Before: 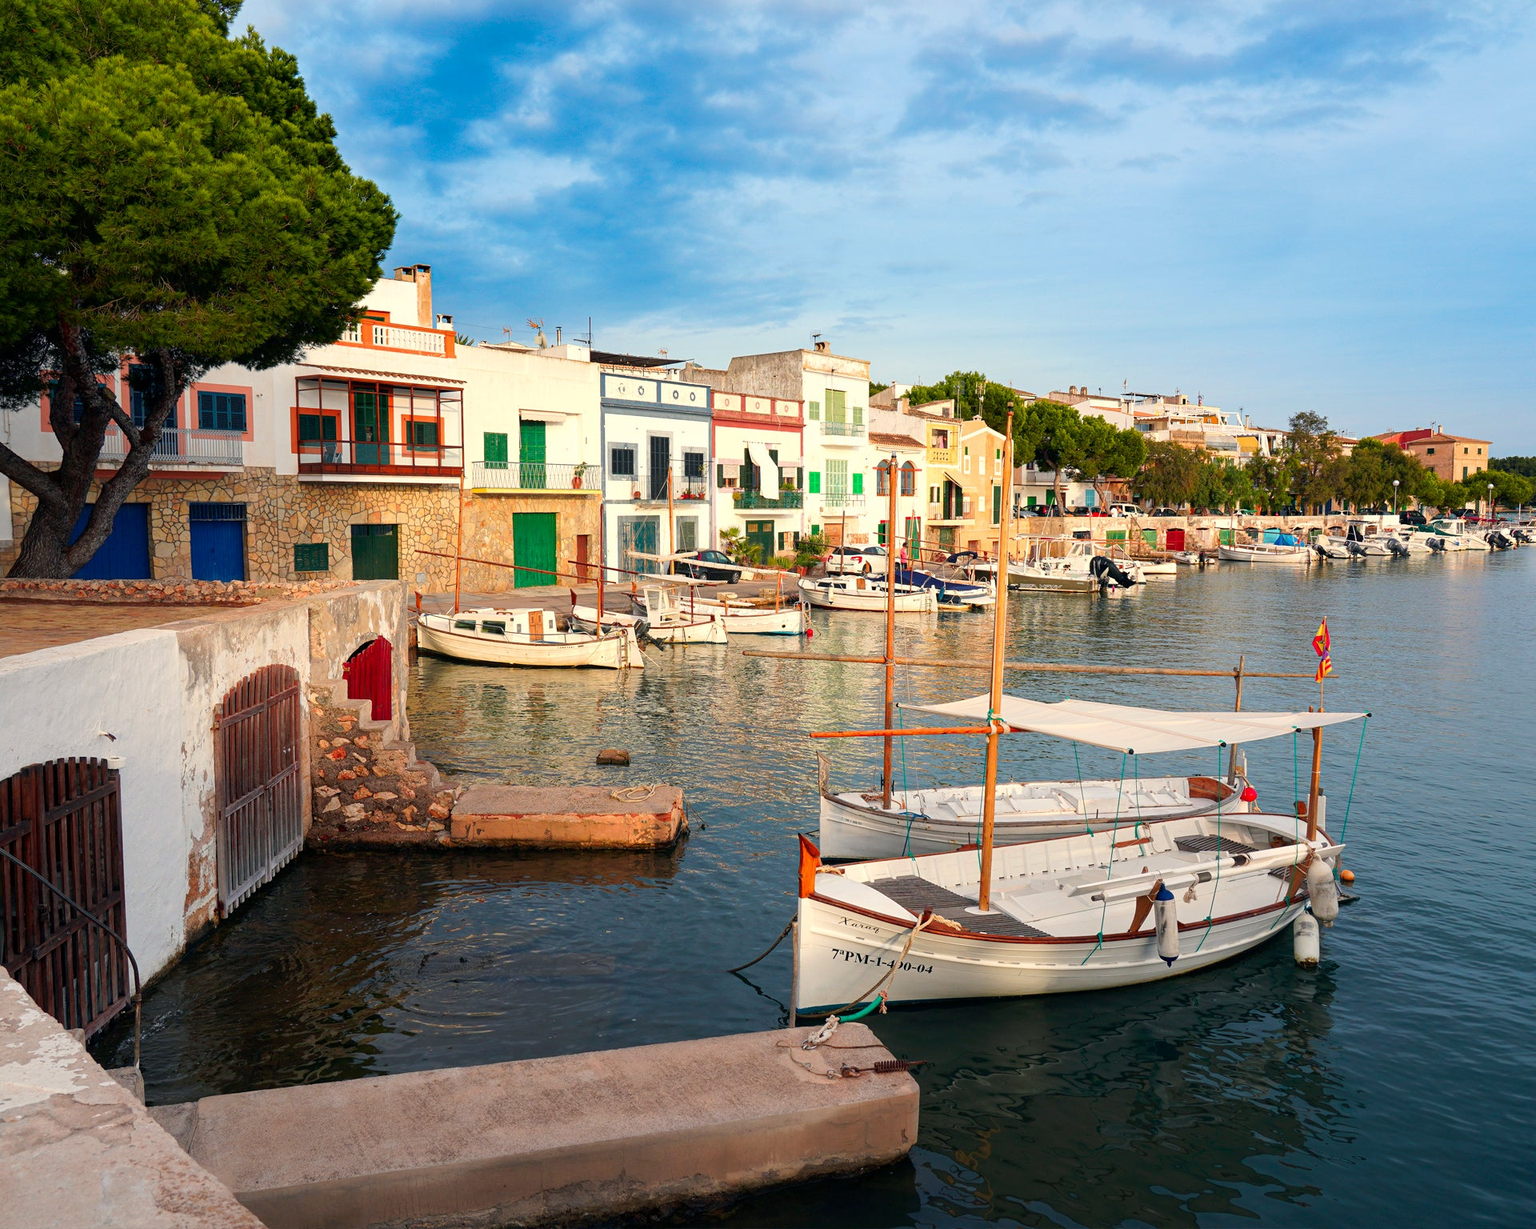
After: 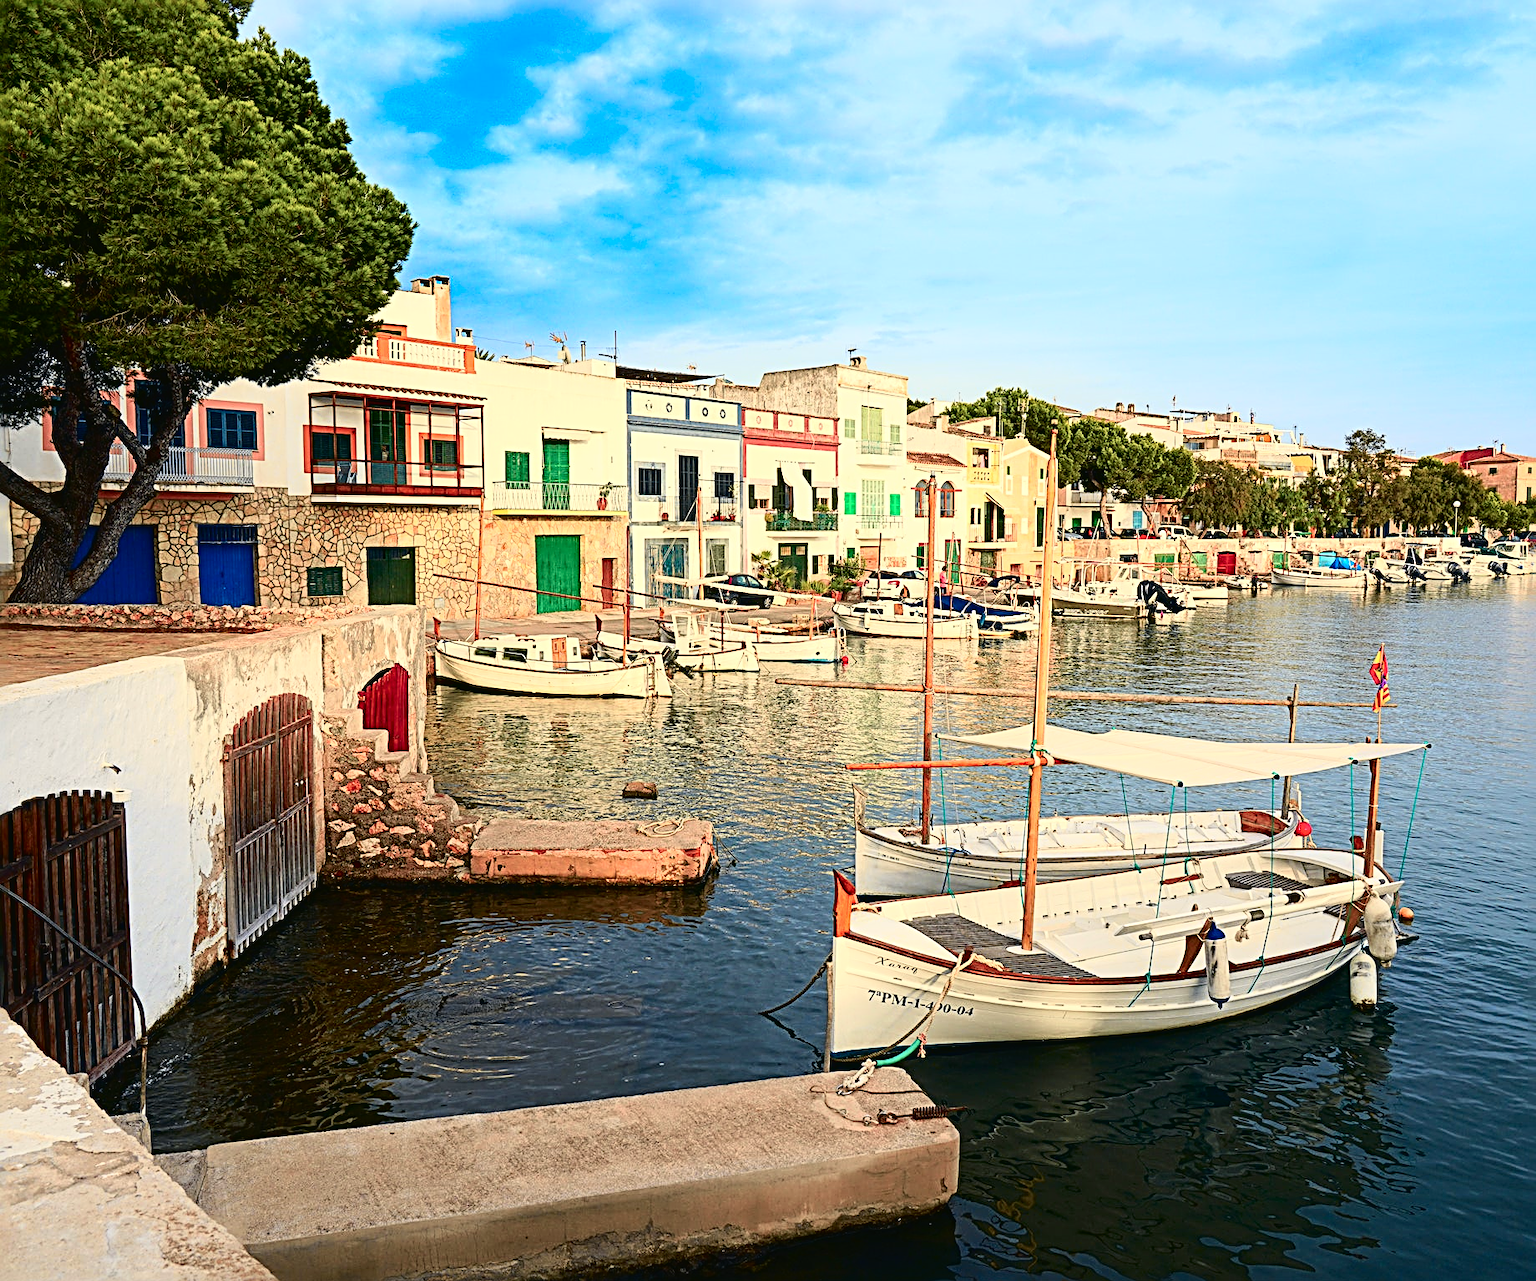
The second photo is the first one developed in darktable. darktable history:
tone curve: curves: ch0 [(0, 0.023) (0.087, 0.065) (0.184, 0.168) (0.45, 0.54) (0.57, 0.683) (0.706, 0.841) (0.877, 0.948) (1, 0.984)]; ch1 [(0, 0) (0.388, 0.369) (0.447, 0.447) (0.505, 0.5) (0.534, 0.528) (0.57, 0.571) (0.592, 0.602) (0.644, 0.663) (1, 1)]; ch2 [(0, 0) (0.314, 0.223) (0.427, 0.405) (0.492, 0.496) (0.524, 0.547) (0.534, 0.57) (0.583, 0.605) (0.673, 0.667) (1, 1)], color space Lab, independent channels, preserve colors none
sharpen: radius 3.69, amount 0.928
crop: right 4.126%, bottom 0.031%
